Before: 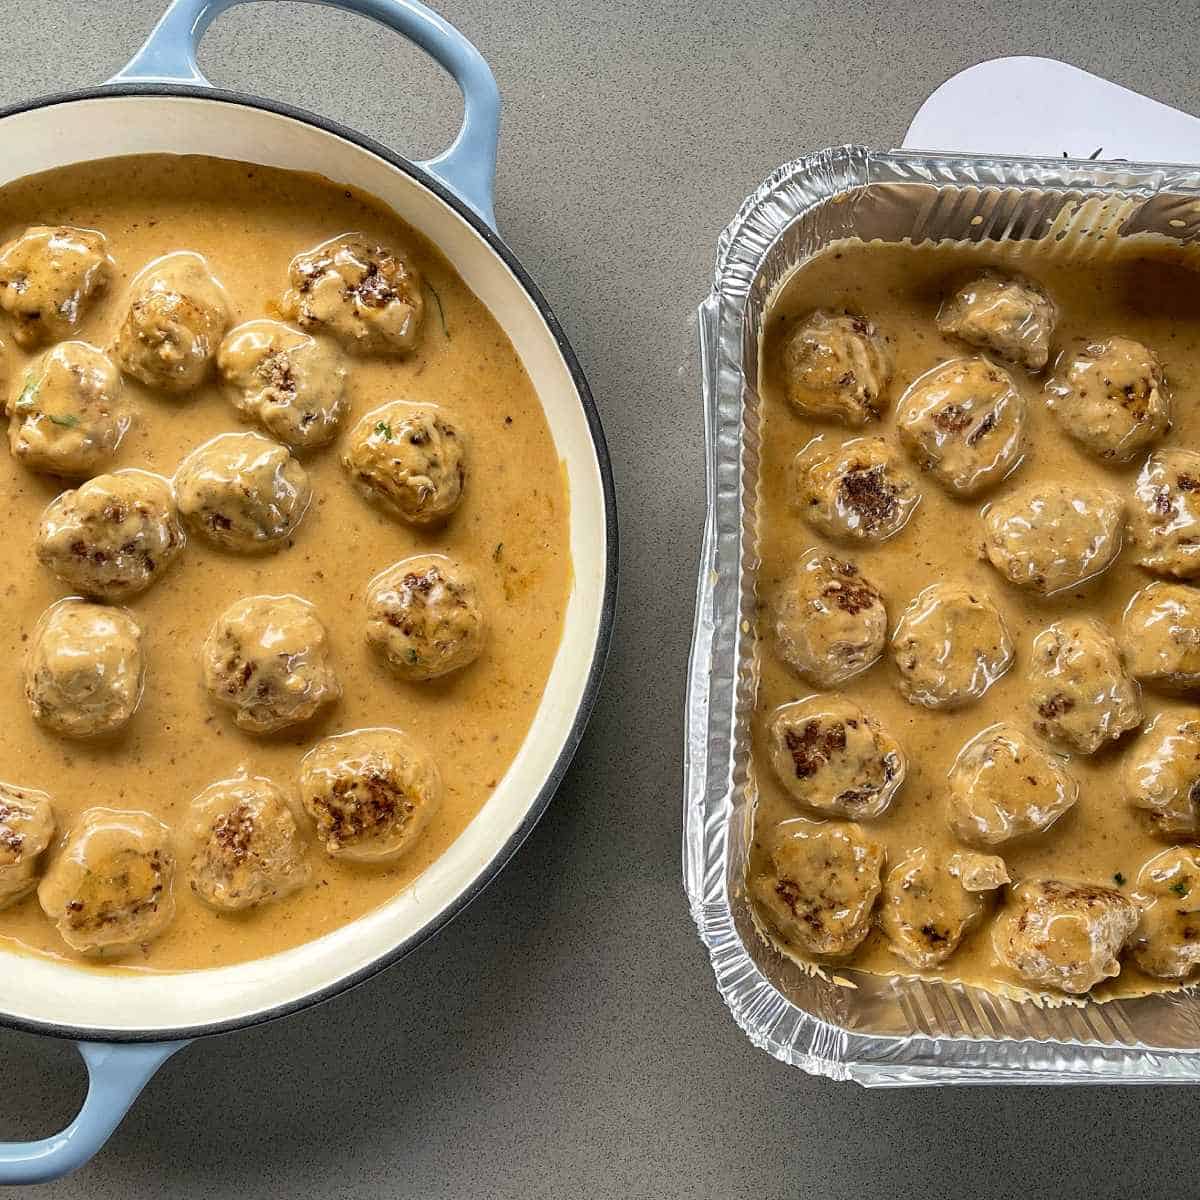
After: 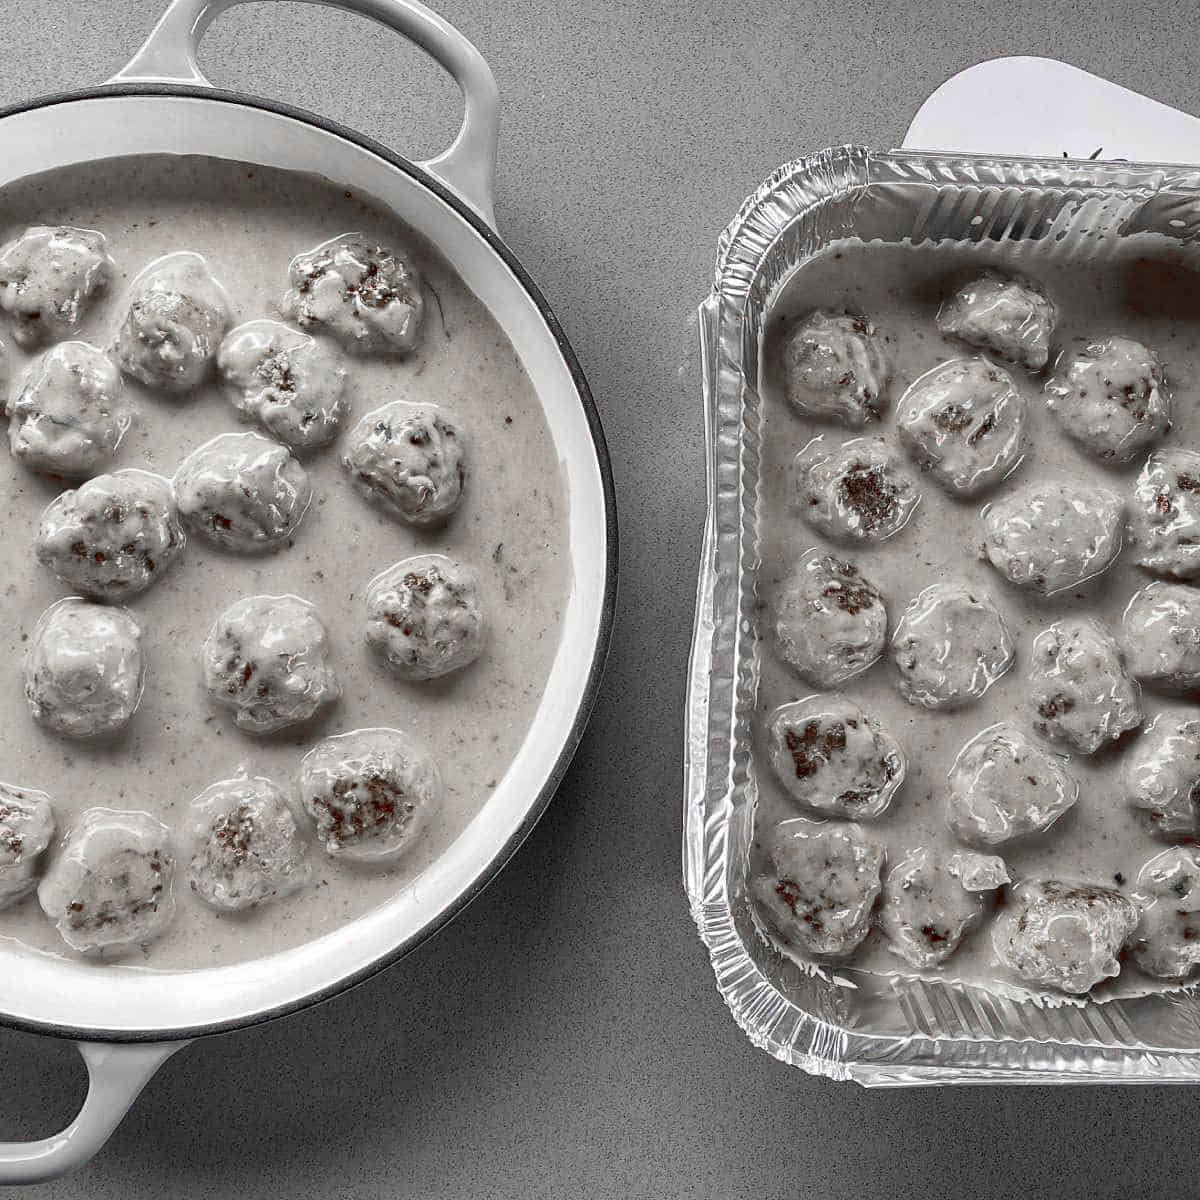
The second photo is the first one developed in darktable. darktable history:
color zones: curves: ch0 [(0, 0.278) (0.143, 0.5) (0.286, 0.5) (0.429, 0.5) (0.571, 0.5) (0.714, 0.5) (0.857, 0.5) (1, 0.5)]; ch1 [(0, 1) (0.143, 0.165) (0.286, 0) (0.429, 0) (0.571, 0) (0.714, 0) (0.857, 0.5) (1, 0.5)]; ch2 [(0, 0.508) (0.143, 0.5) (0.286, 0.5) (0.429, 0.5) (0.571, 0.5) (0.714, 0.5) (0.857, 0.5) (1, 0.5)]
